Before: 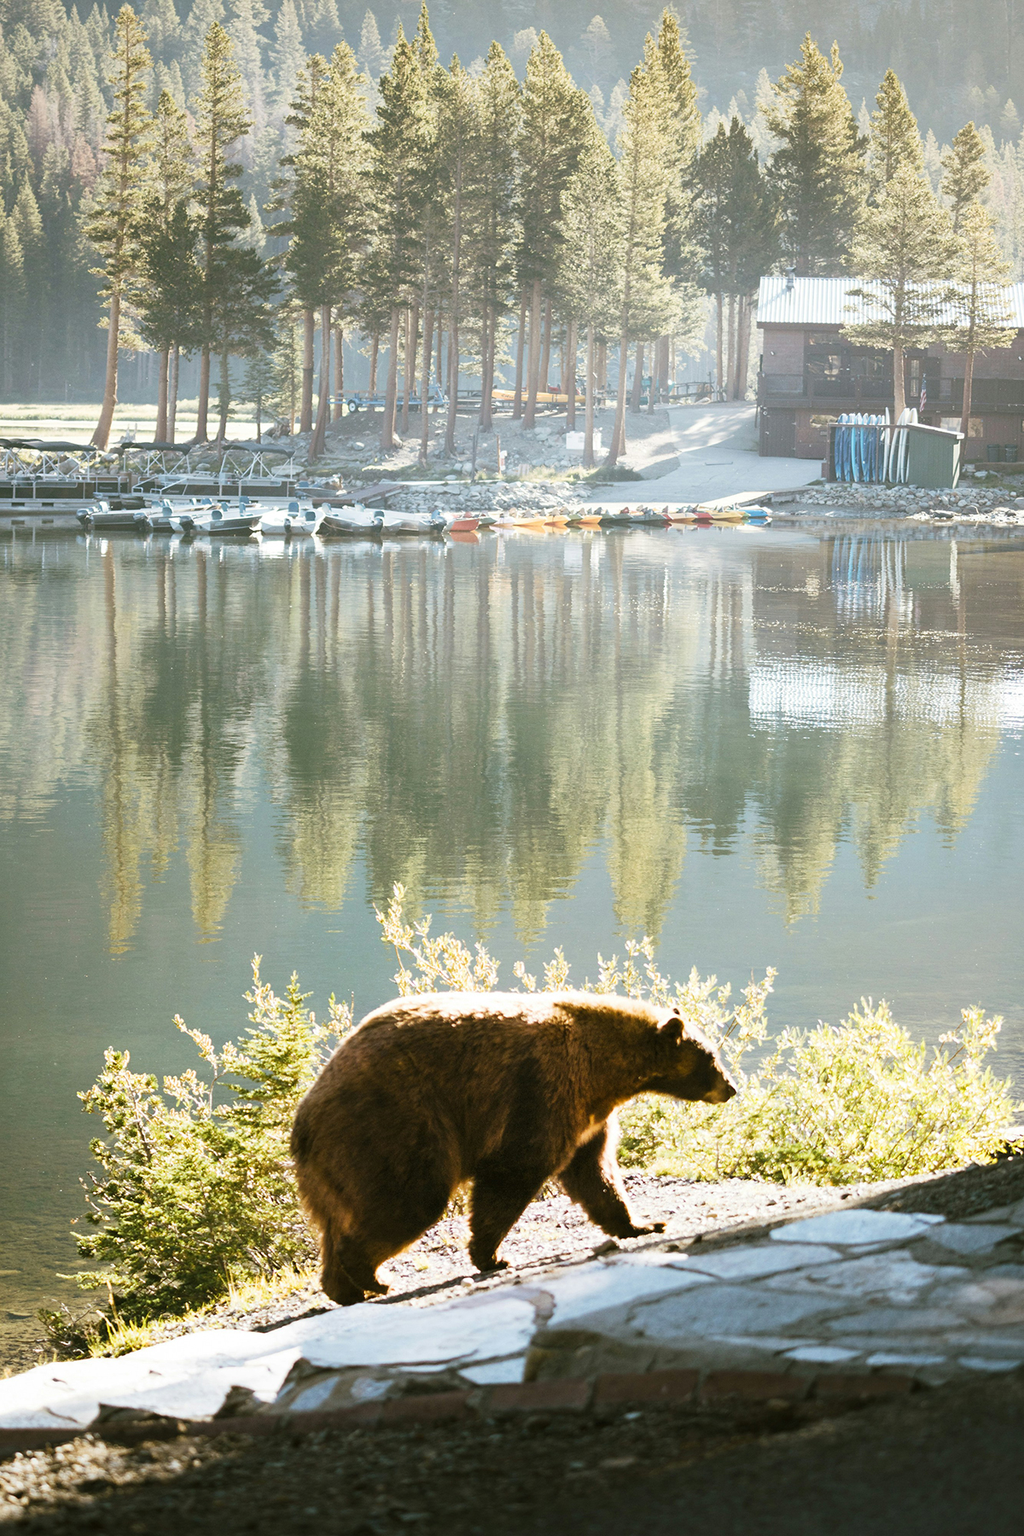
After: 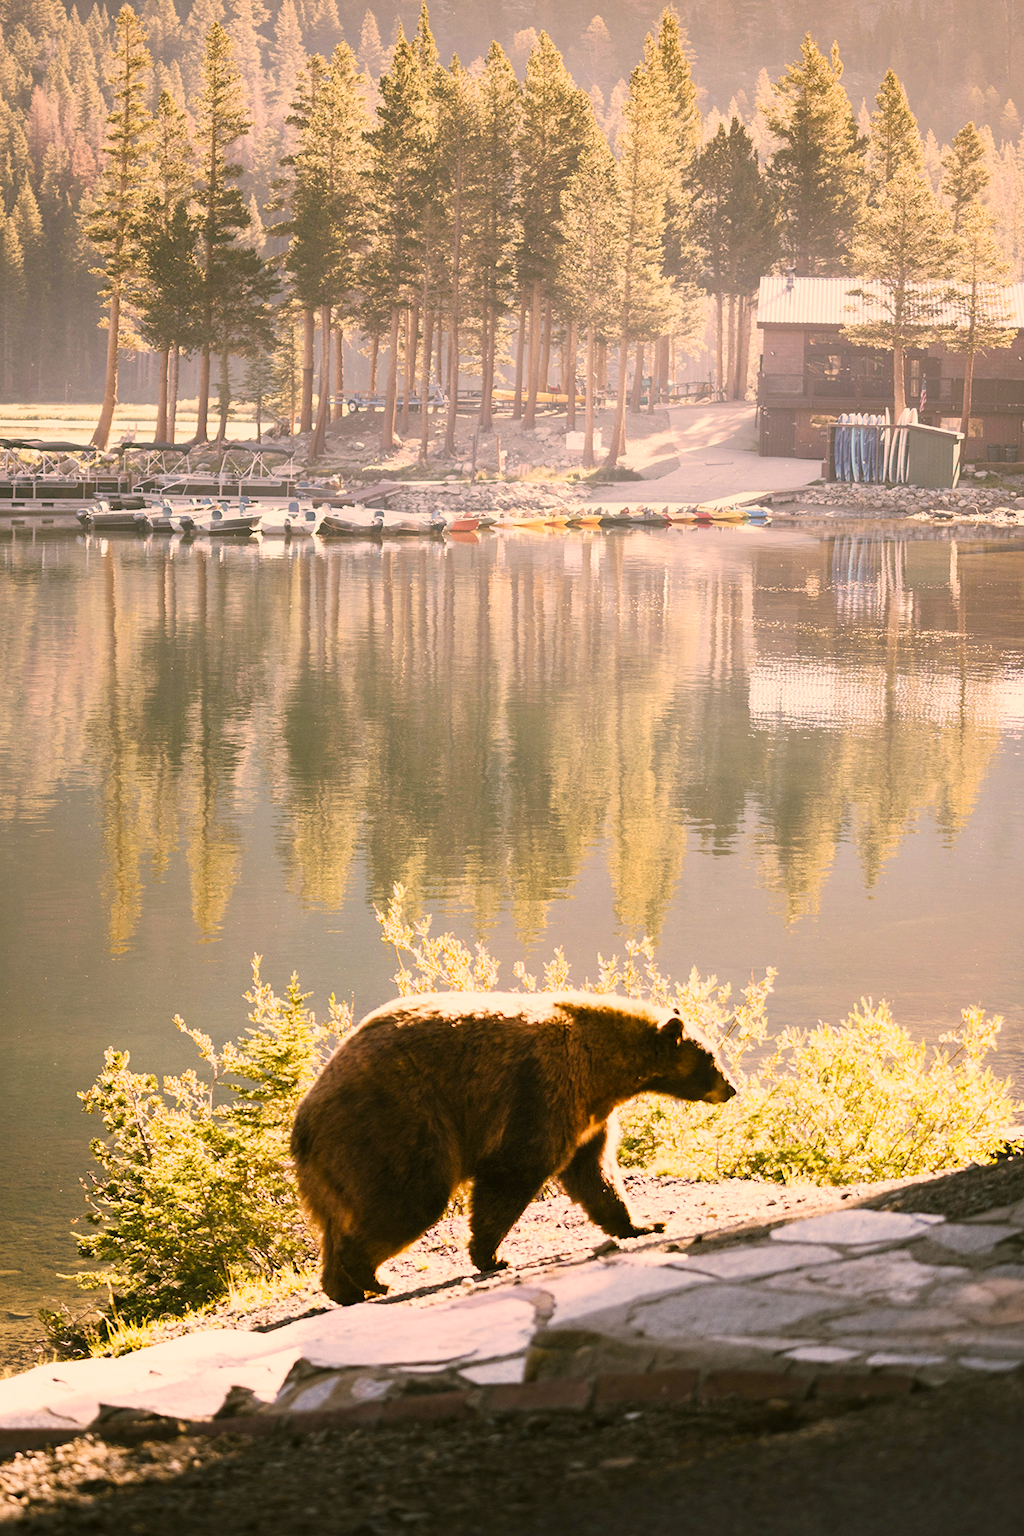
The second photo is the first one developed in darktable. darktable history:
color correction: highlights a* 21.74, highlights b* 22.15
